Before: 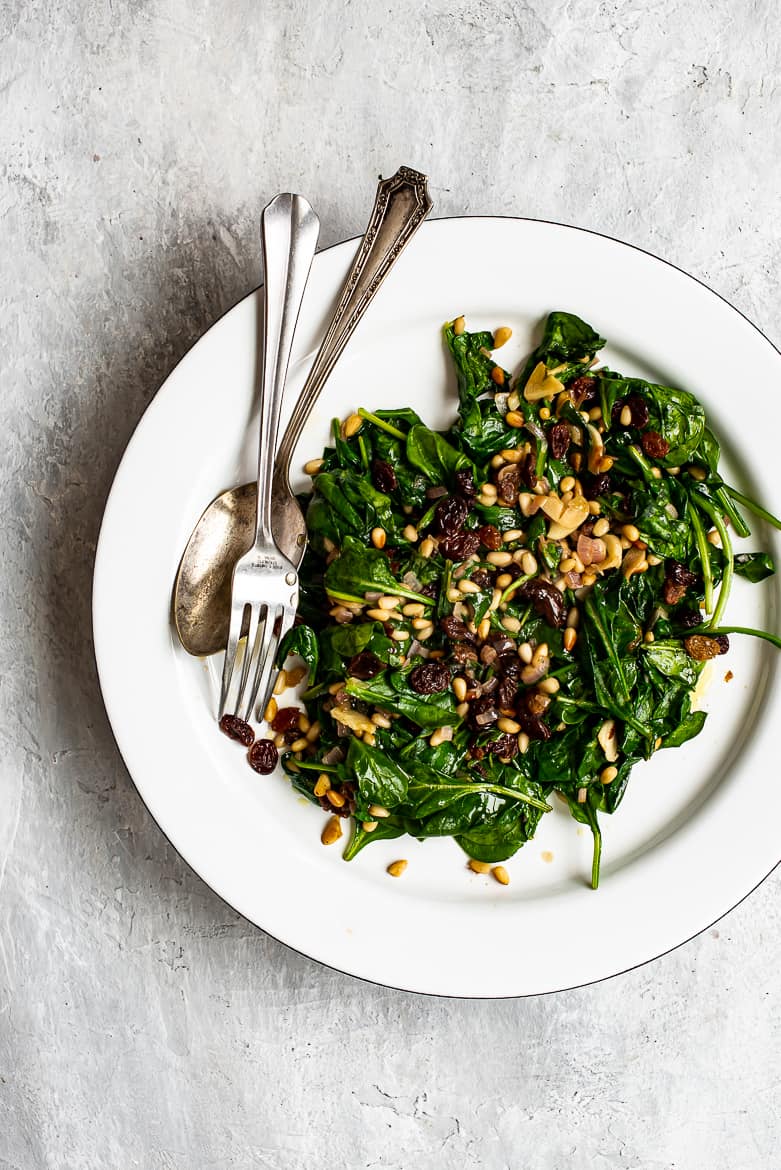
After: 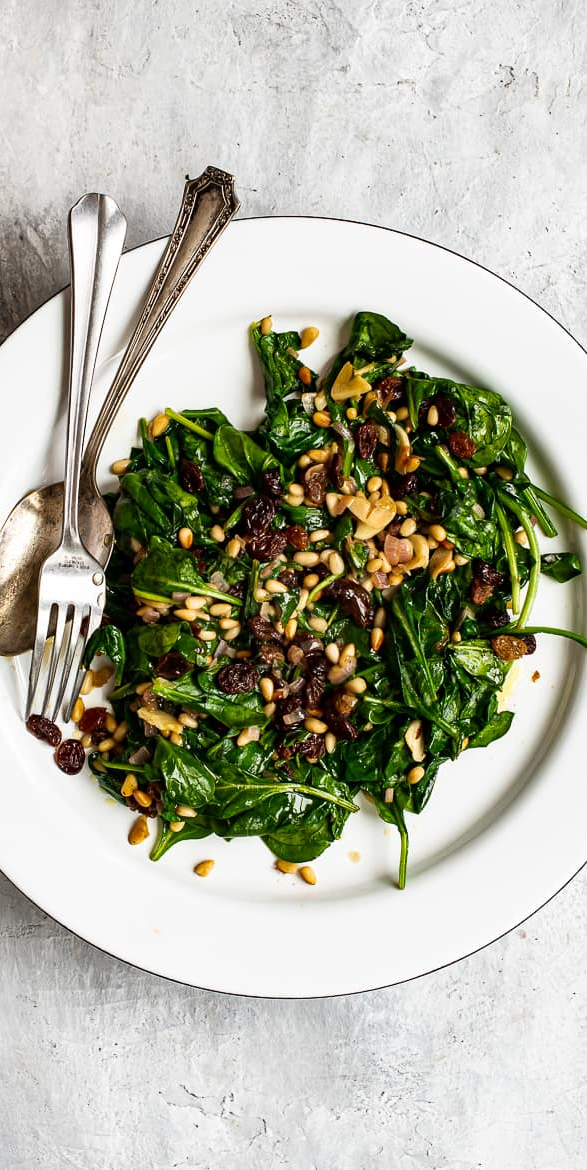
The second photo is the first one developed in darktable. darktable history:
crop and rotate: left 24.789%
